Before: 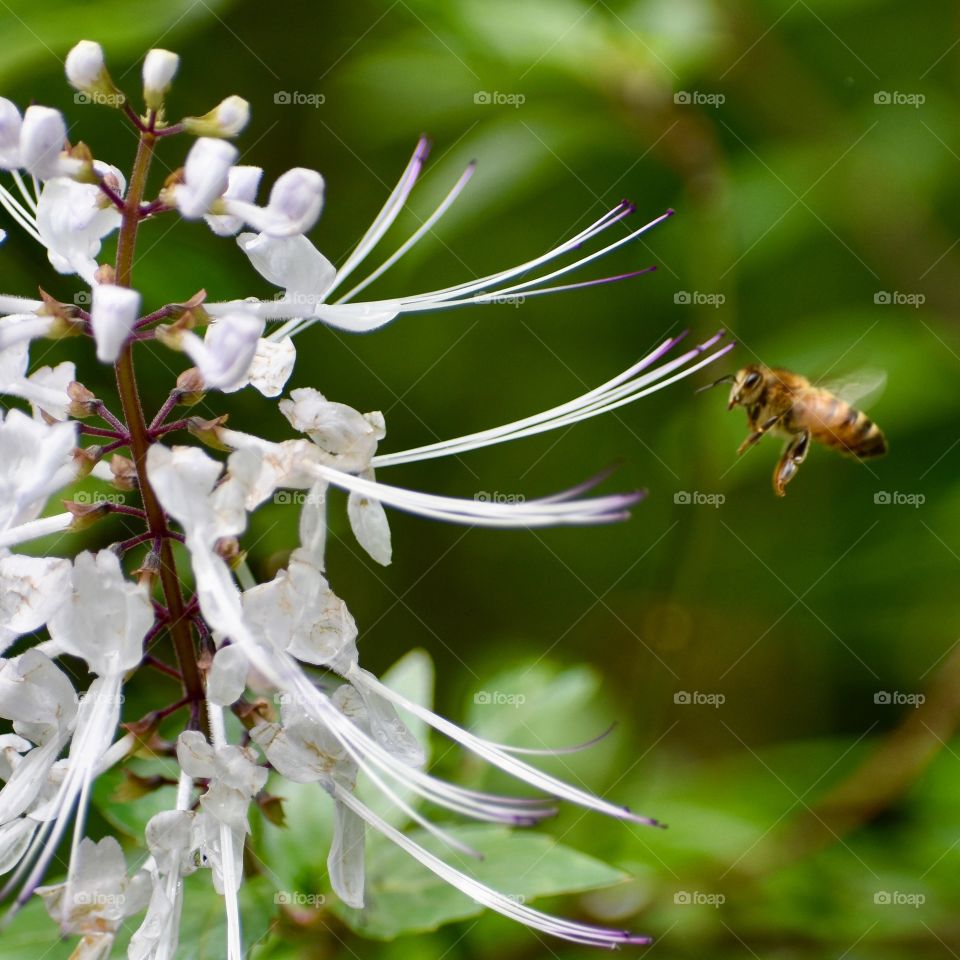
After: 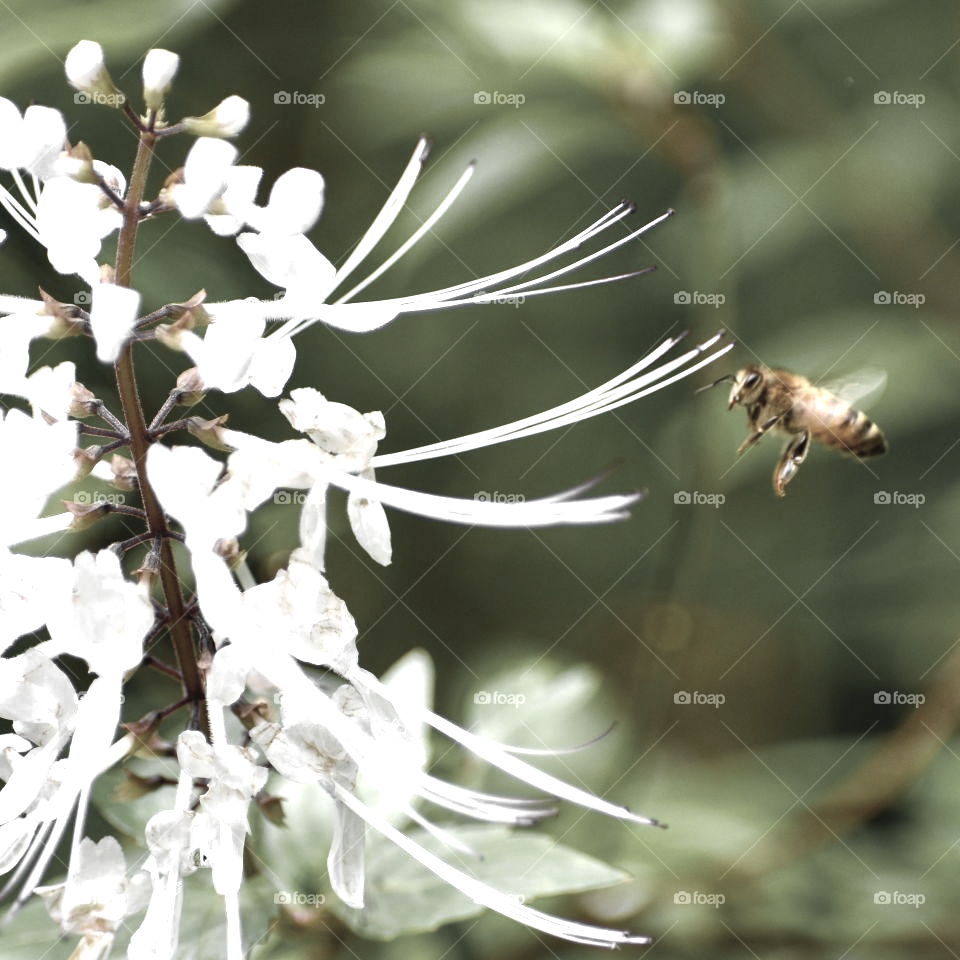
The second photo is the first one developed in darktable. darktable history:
color zones: curves: ch0 [(0, 0.613) (0.01, 0.613) (0.245, 0.448) (0.498, 0.529) (0.642, 0.665) (0.879, 0.777) (0.99, 0.613)]; ch1 [(0, 0.035) (0.121, 0.189) (0.259, 0.197) (0.415, 0.061) (0.589, 0.022) (0.732, 0.022) (0.857, 0.026) (0.991, 0.053)]
exposure: black level correction 0, exposure 1.015 EV, compensate exposure bias true, compensate highlight preservation false
